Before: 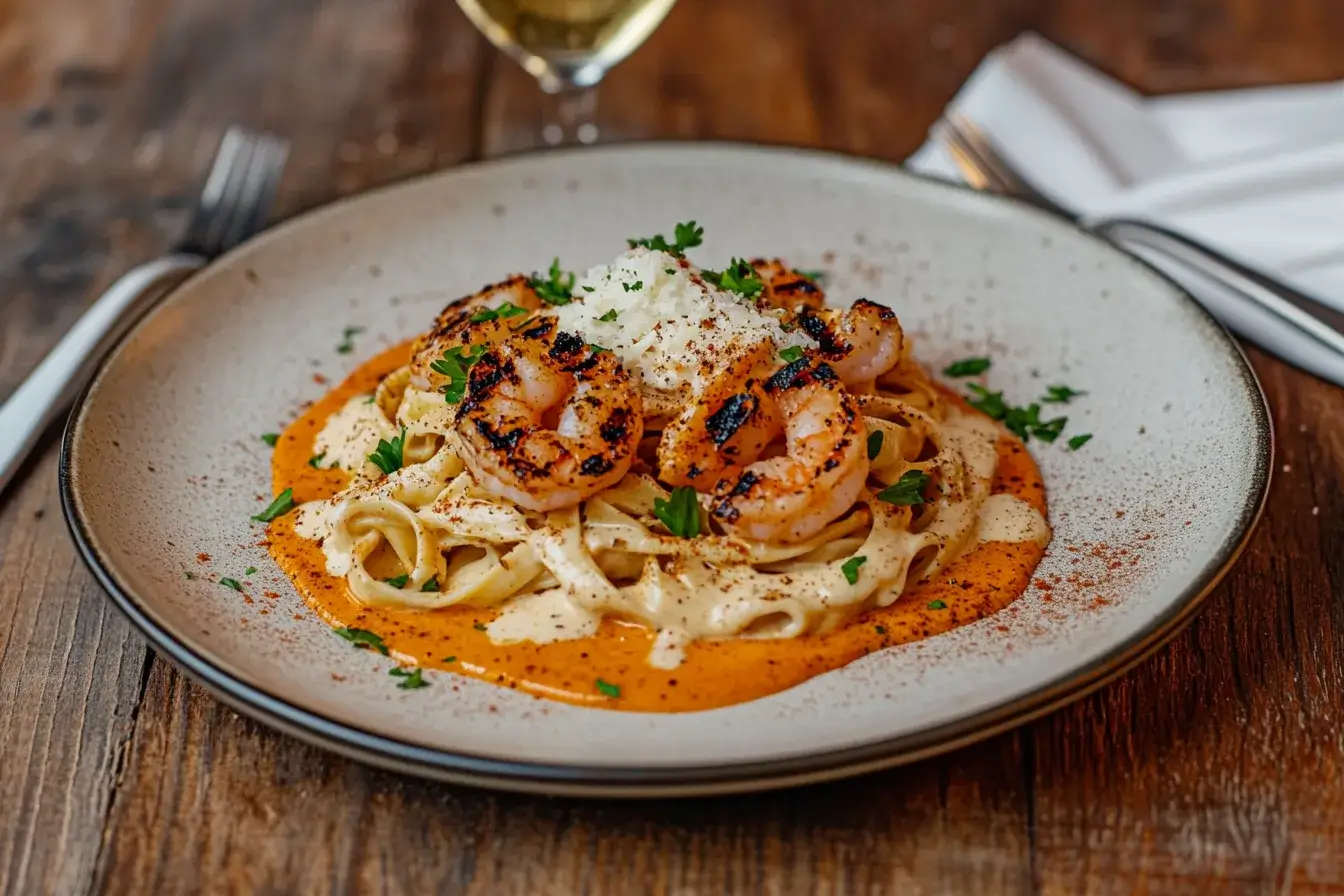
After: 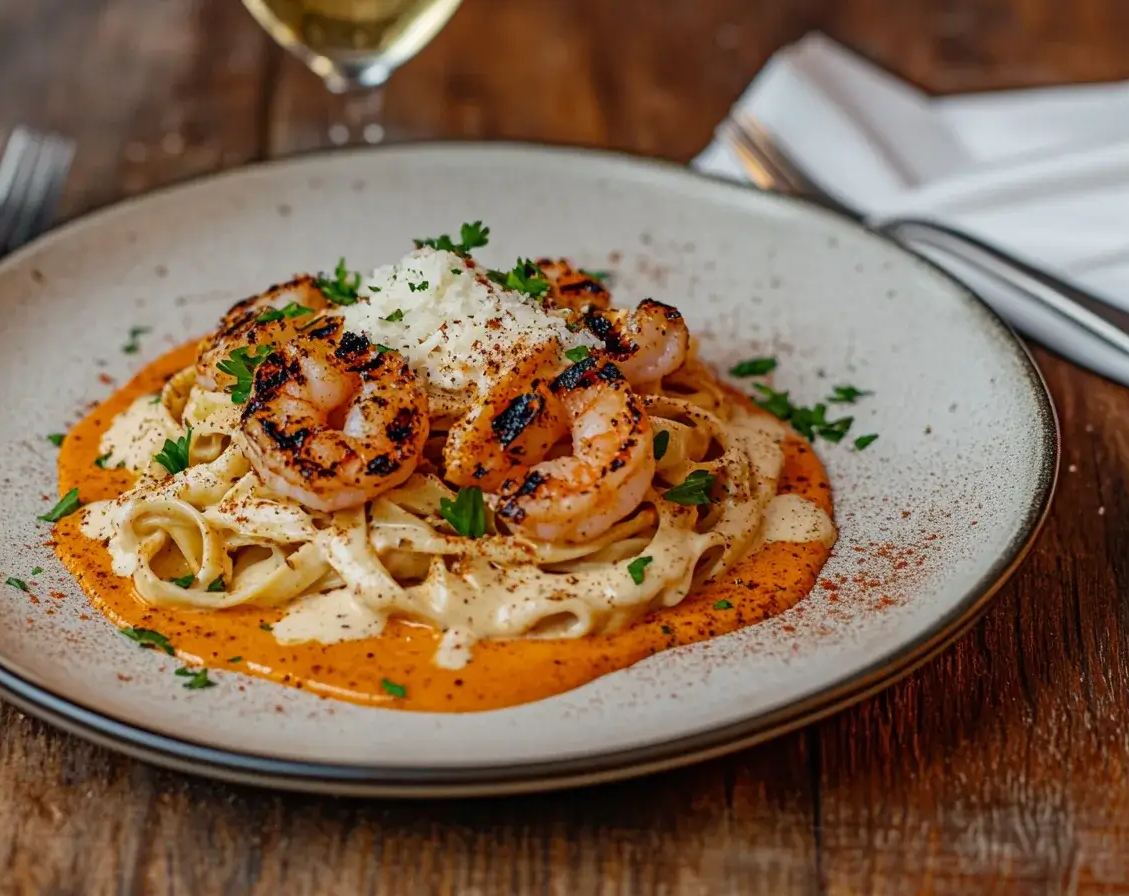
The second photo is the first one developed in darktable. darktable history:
crop: left 15.976%
